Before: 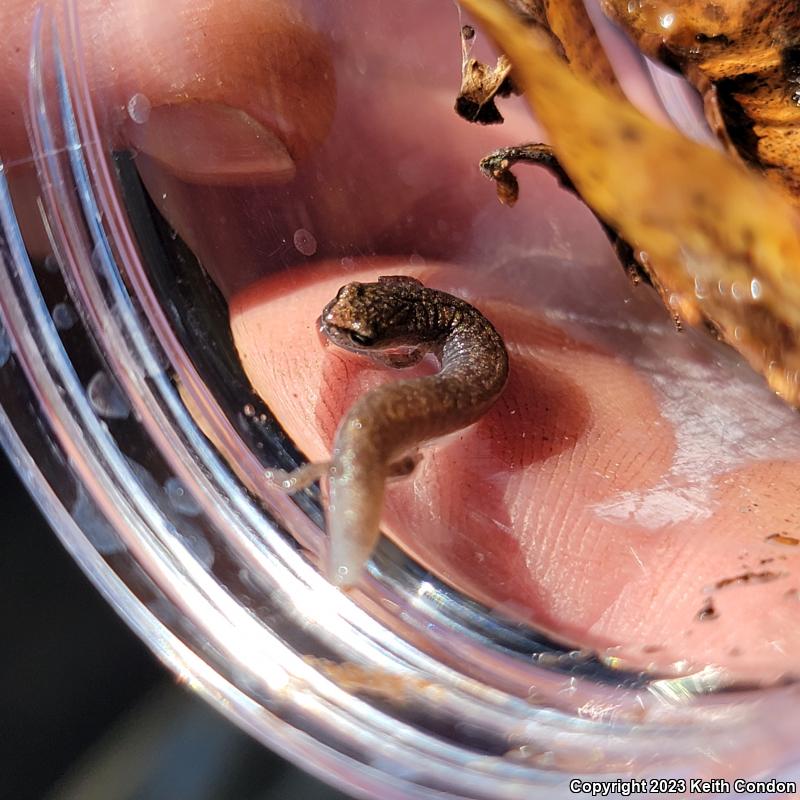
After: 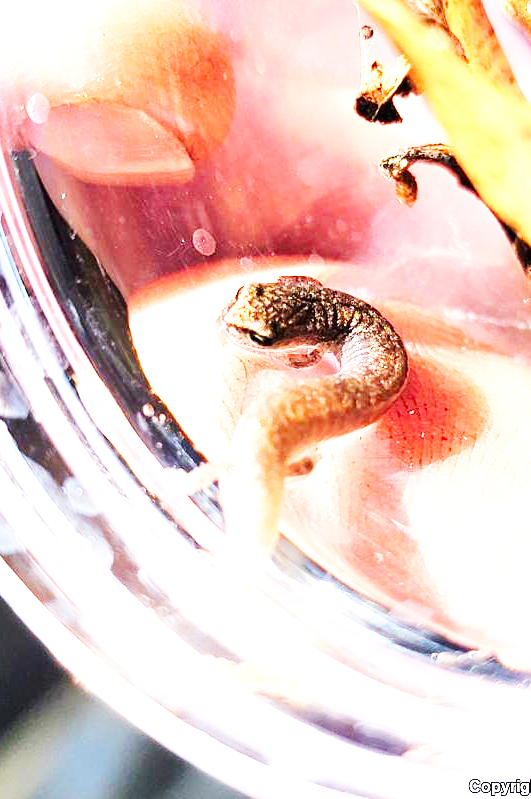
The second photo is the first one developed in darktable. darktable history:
exposure: black level correction 0, exposure 1.687 EV, compensate highlight preservation false
base curve: curves: ch0 [(0, 0.003) (0.001, 0.002) (0.006, 0.004) (0.02, 0.022) (0.048, 0.086) (0.094, 0.234) (0.162, 0.431) (0.258, 0.629) (0.385, 0.8) (0.548, 0.918) (0.751, 0.988) (1, 1)], exposure shift 0.01, preserve colors none
crop and rotate: left 12.646%, right 20.95%
